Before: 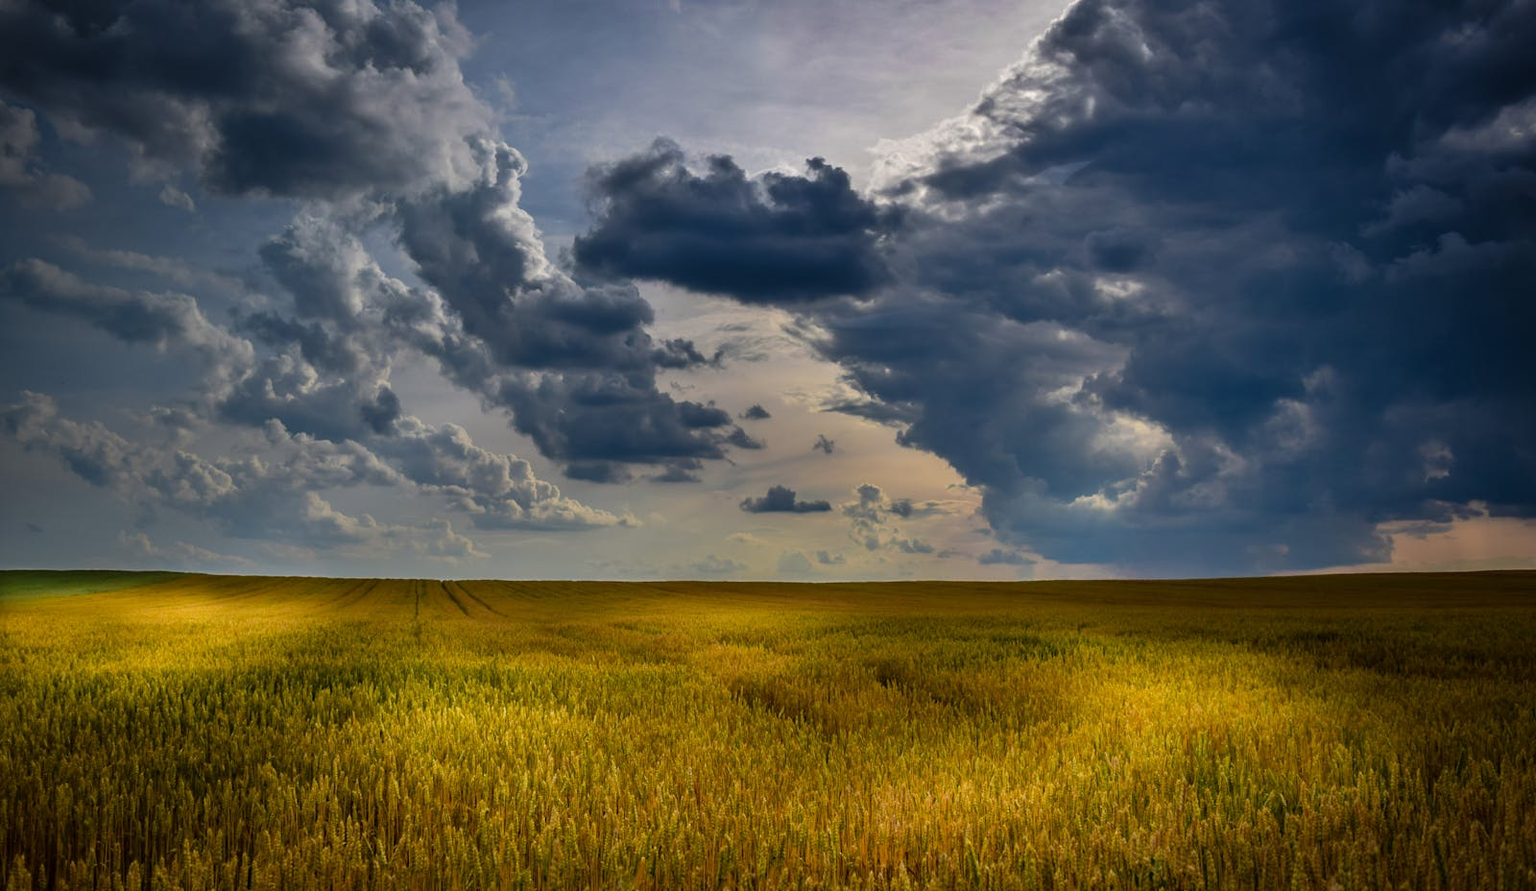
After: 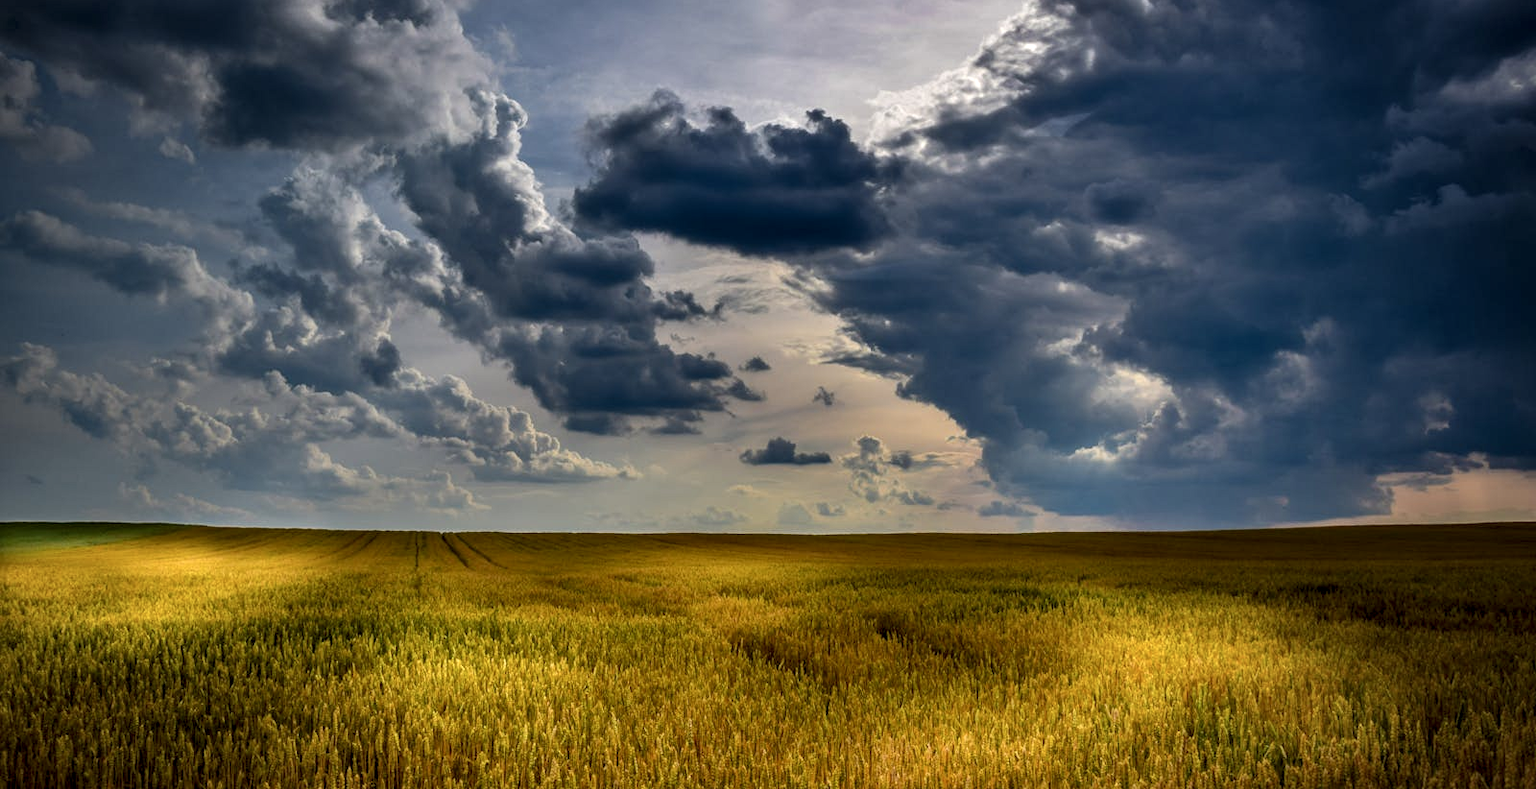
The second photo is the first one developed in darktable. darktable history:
local contrast: detail 135%, midtone range 0.75
crop and rotate: top 5.437%, bottom 5.954%
